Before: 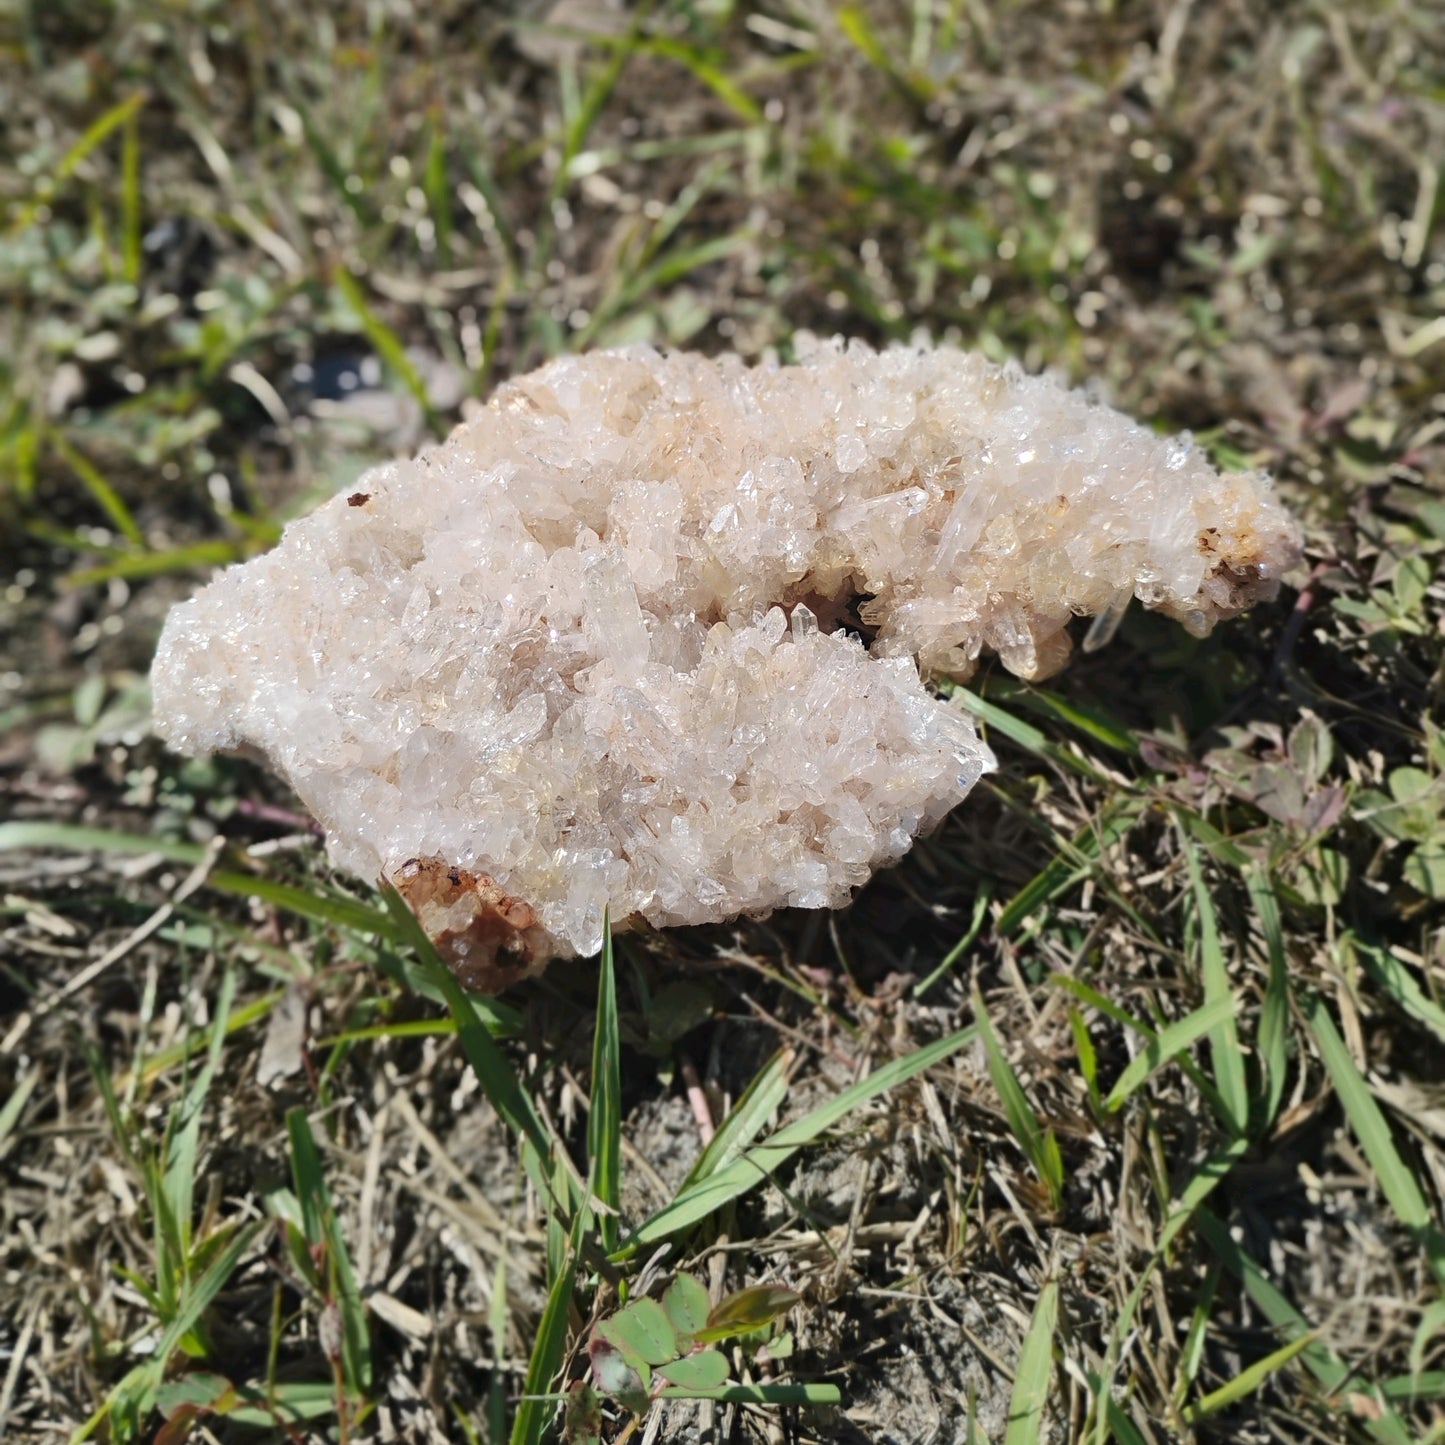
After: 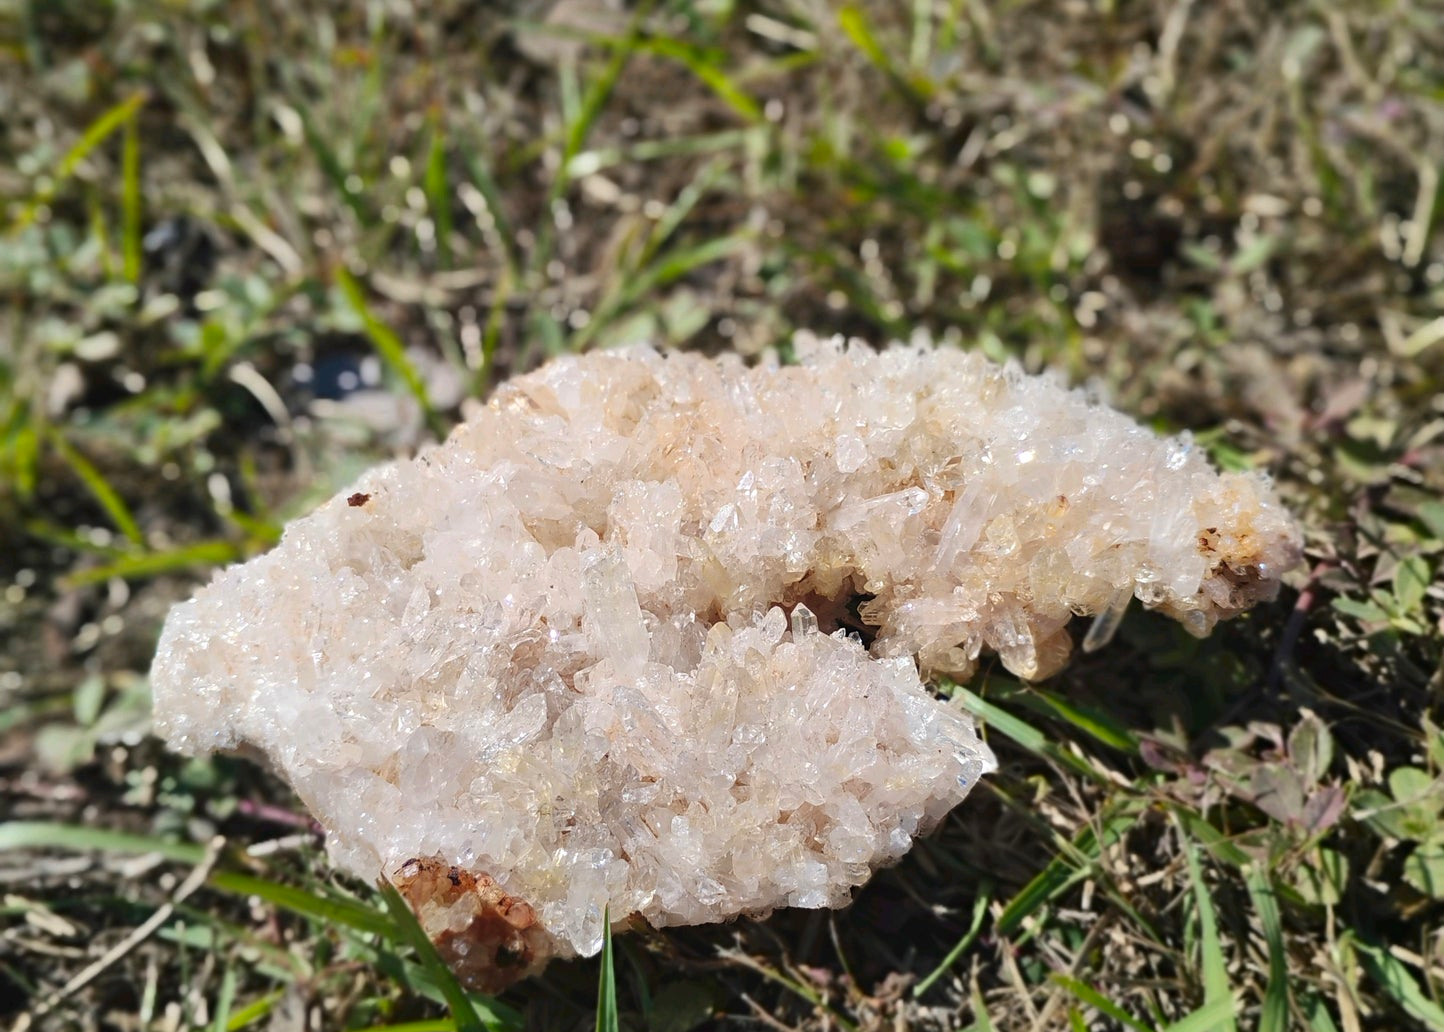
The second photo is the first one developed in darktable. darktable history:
contrast brightness saturation: contrast 0.08, saturation 0.2
crop: bottom 28.576%
